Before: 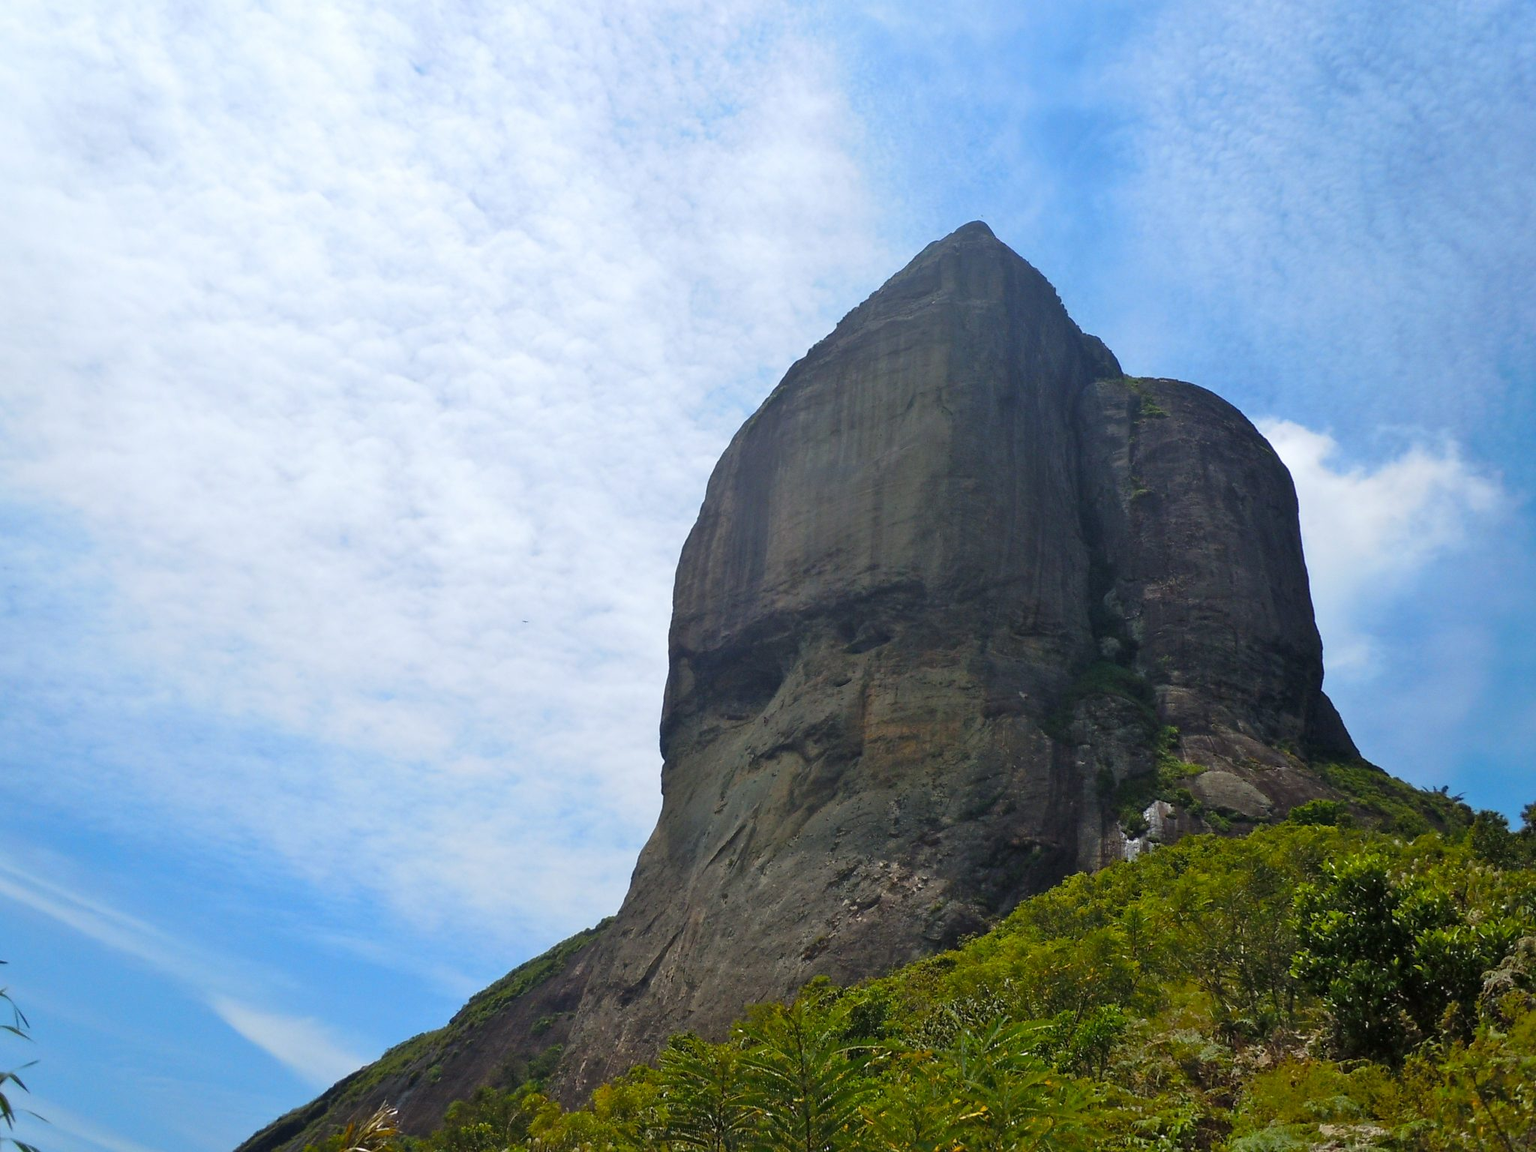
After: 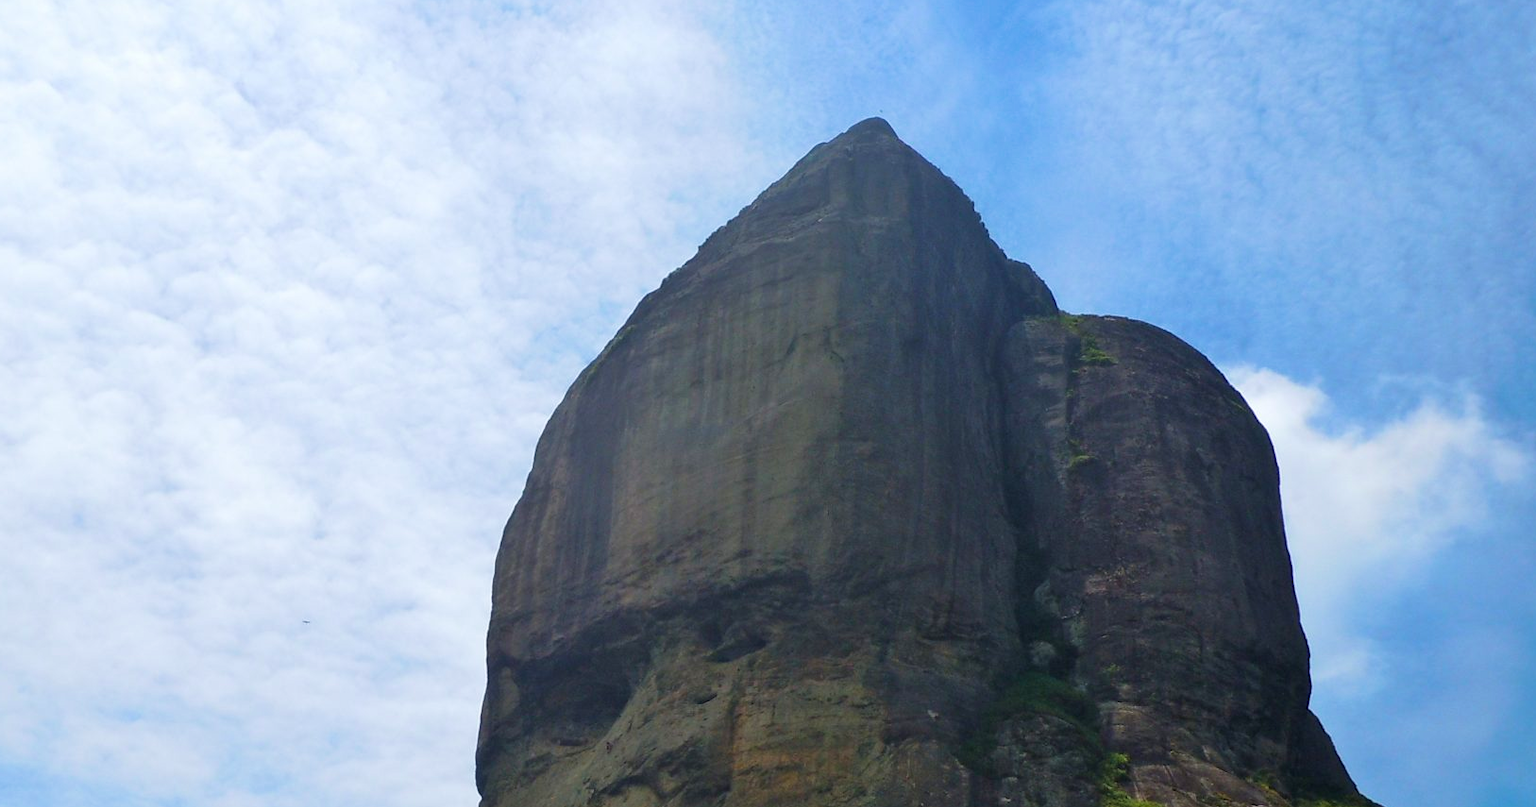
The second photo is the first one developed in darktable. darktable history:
velvia: on, module defaults
crop: left 18.38%, top 11.092%, right 2.134%, bottom 33.217%
